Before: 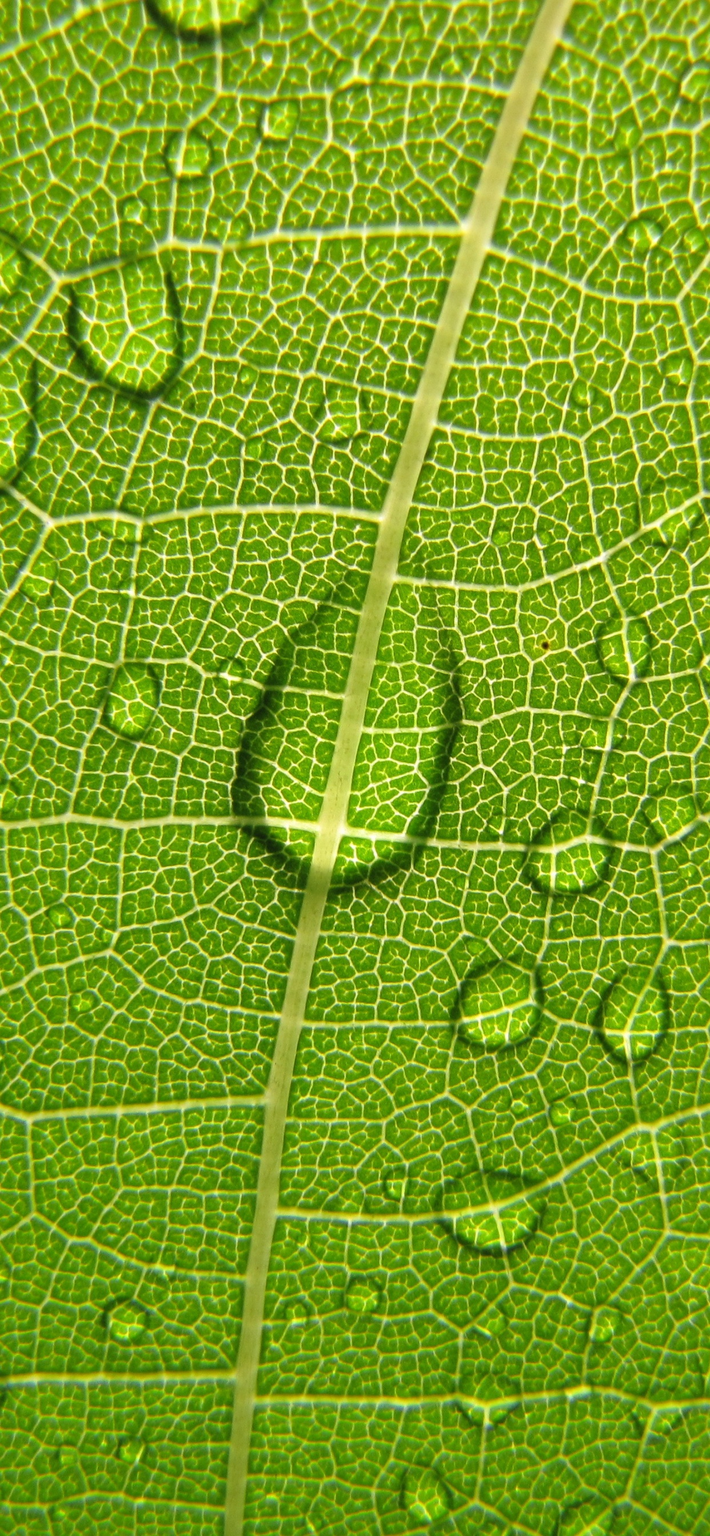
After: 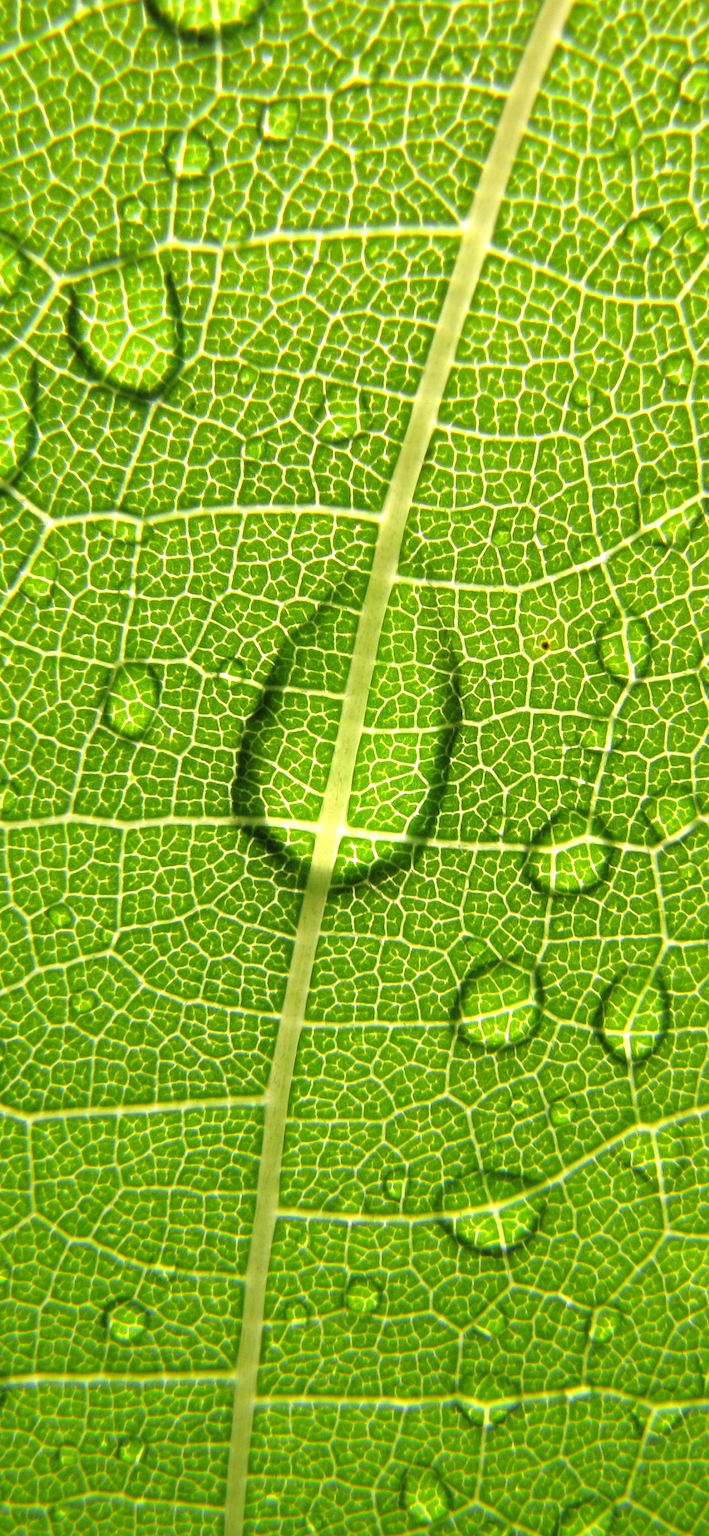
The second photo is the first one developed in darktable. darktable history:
tone equalizer: -8 EV -0.388 EV, -7 EV -0.423 EV, -6 EV -0.296 EV, -5 EV -0.256 EV, -3 EV 0.195 EV, -2 EV 0.315 EV, -1 EV 0.414 EV, +0 EV 0.426 EV, mask exposure compensation -0.513 EV
